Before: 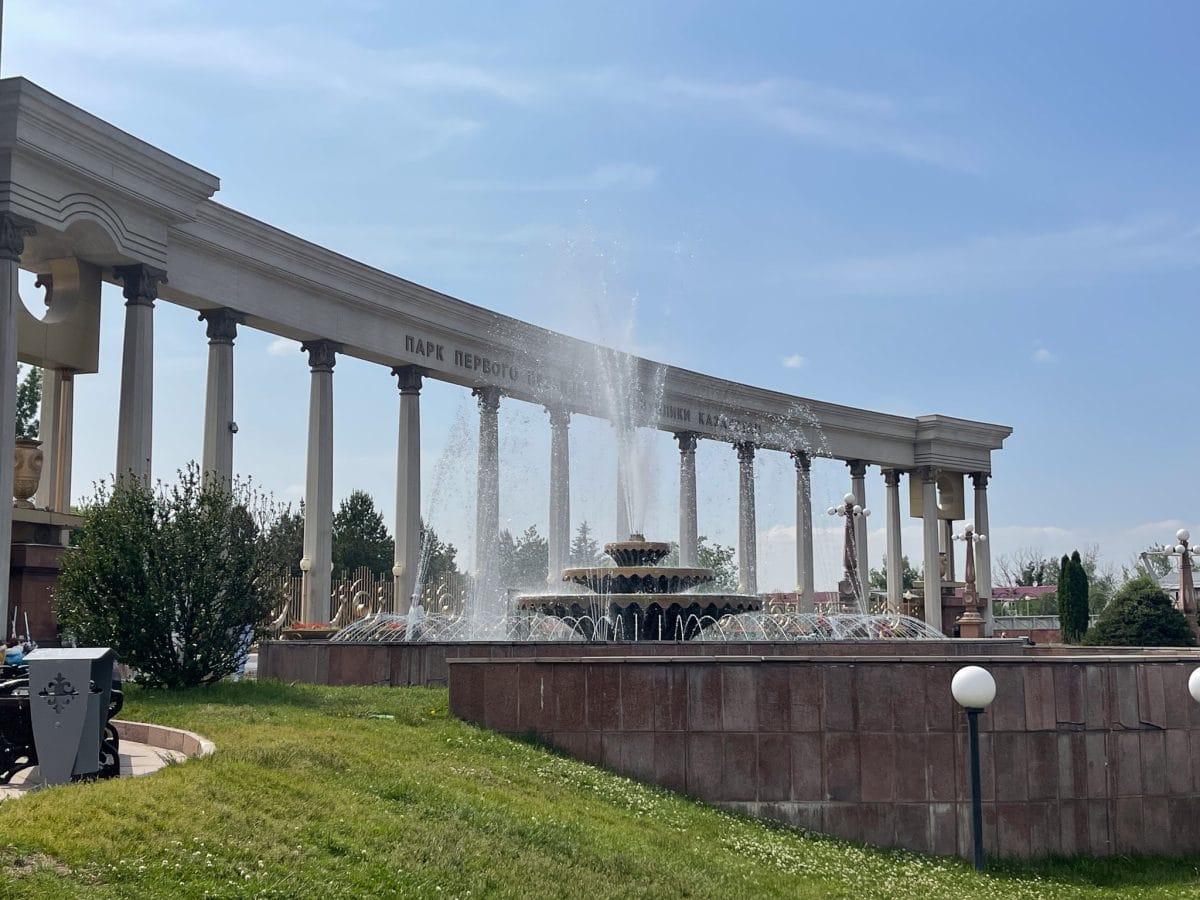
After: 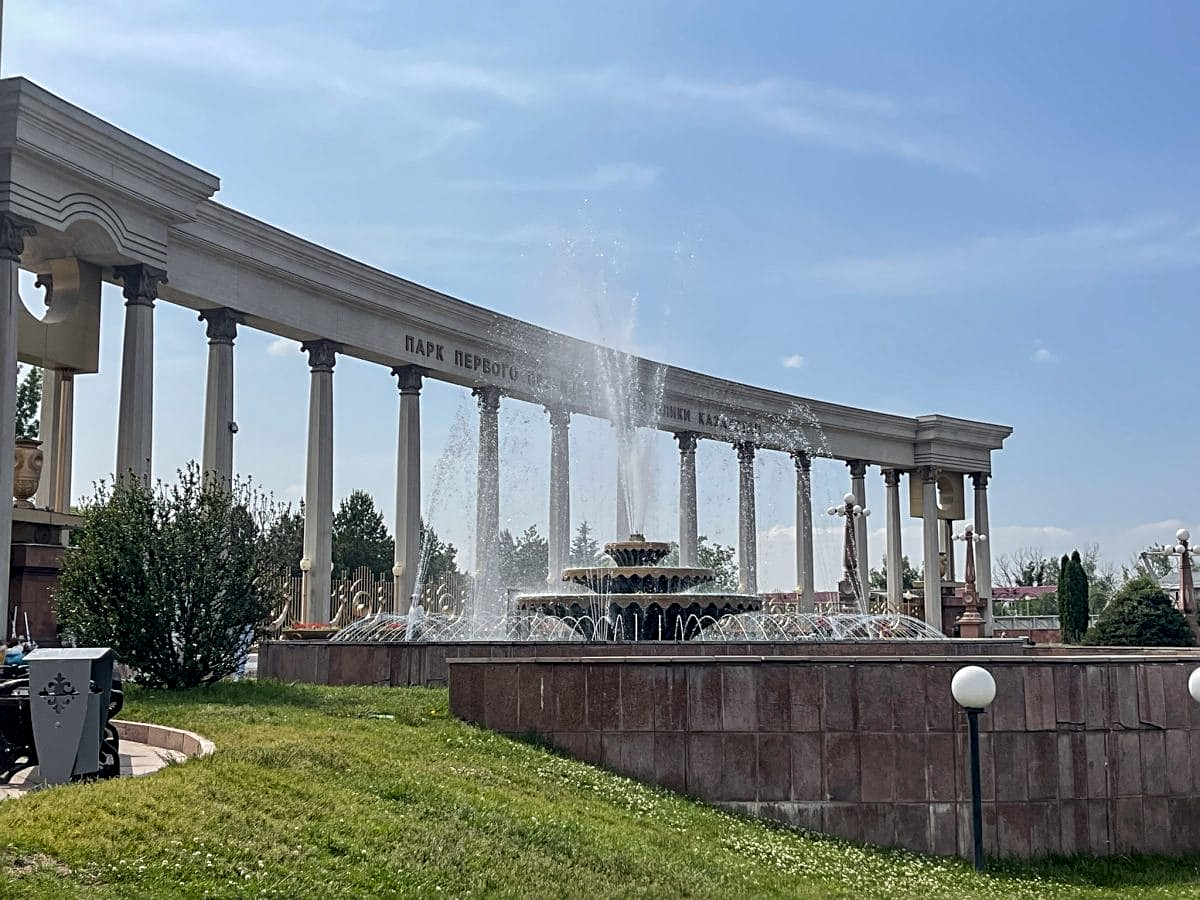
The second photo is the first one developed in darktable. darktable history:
local contrast: on, module defaults
sharpen: radius 3.119
